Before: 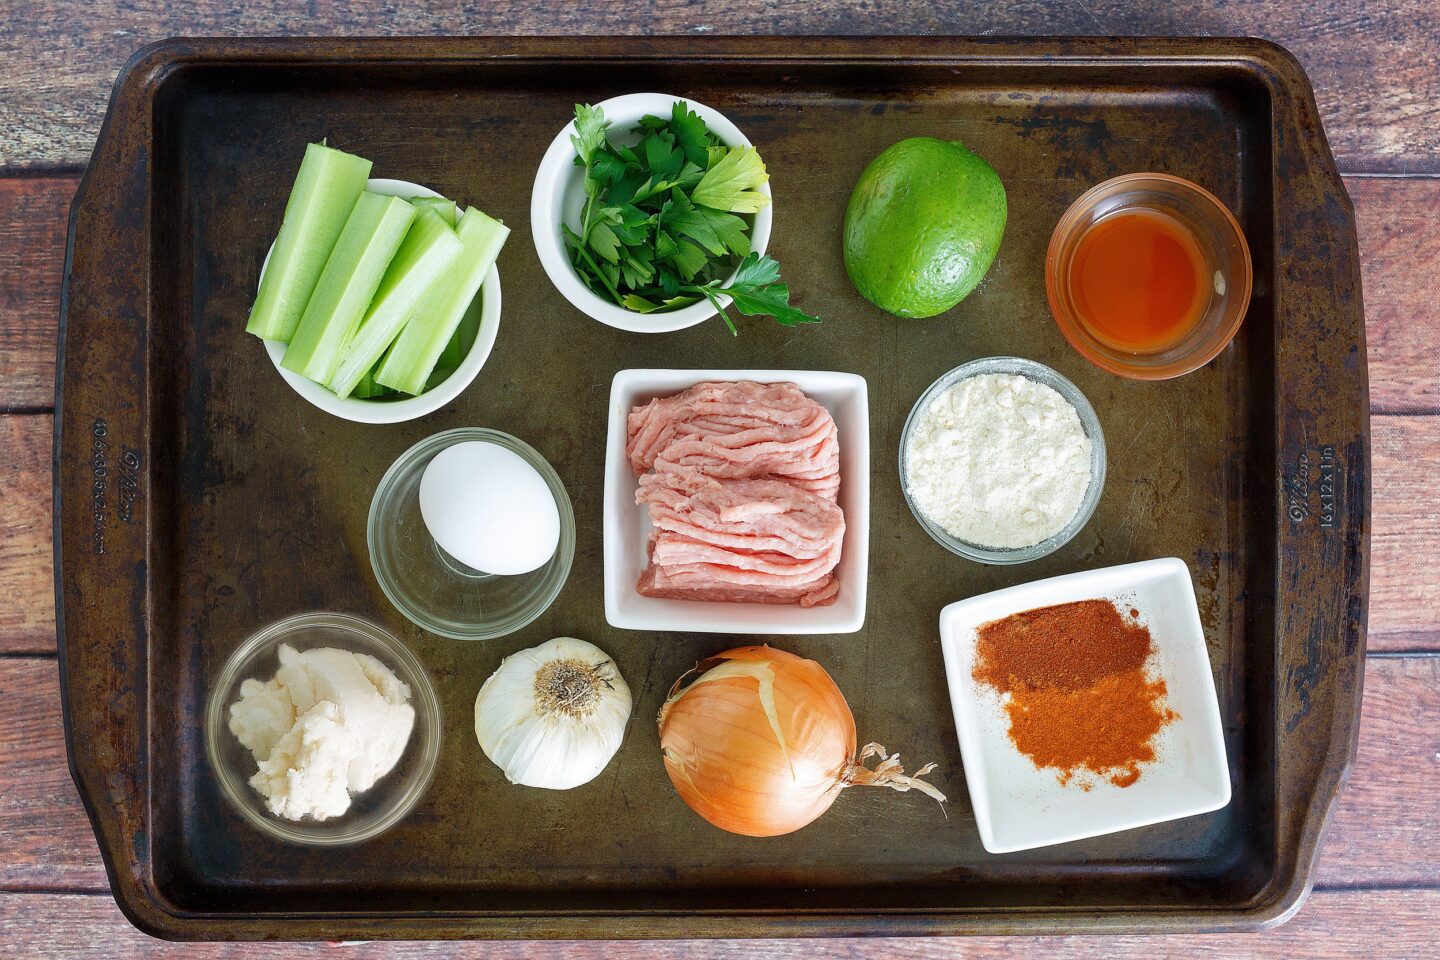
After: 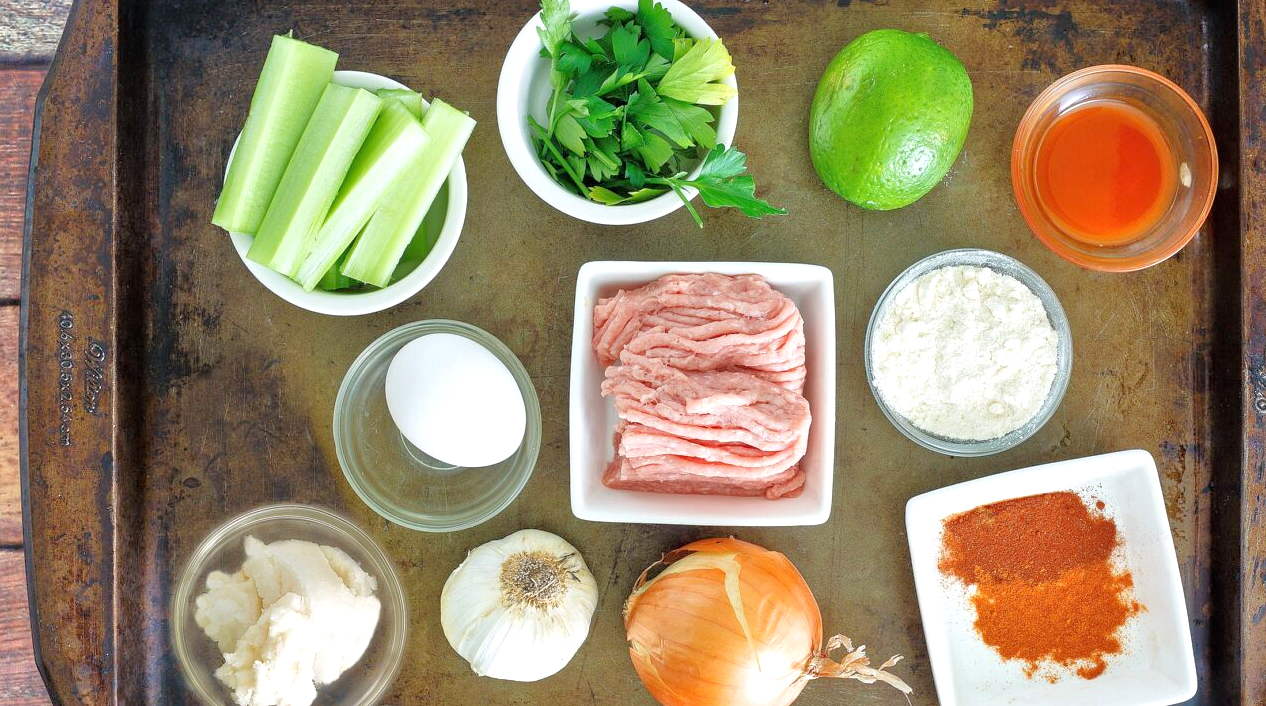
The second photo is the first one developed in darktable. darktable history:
crop and rotate: left 2.425%, top 11.305%, right 9.6%, bottom 15.08%
tone equalizer: -7 EV 0.15 EV, -6 EV 0.6 EV, -5 EV 1.15 EV, -4 EV 1.33 EV, -3 EV 1.15 EV, -2 EV 0.6 EV, -1 EV 0.15 EV, mask exposure compensation -0.5 EV
exposure: exposure 0.258 EV, compensate highlight preservation false
